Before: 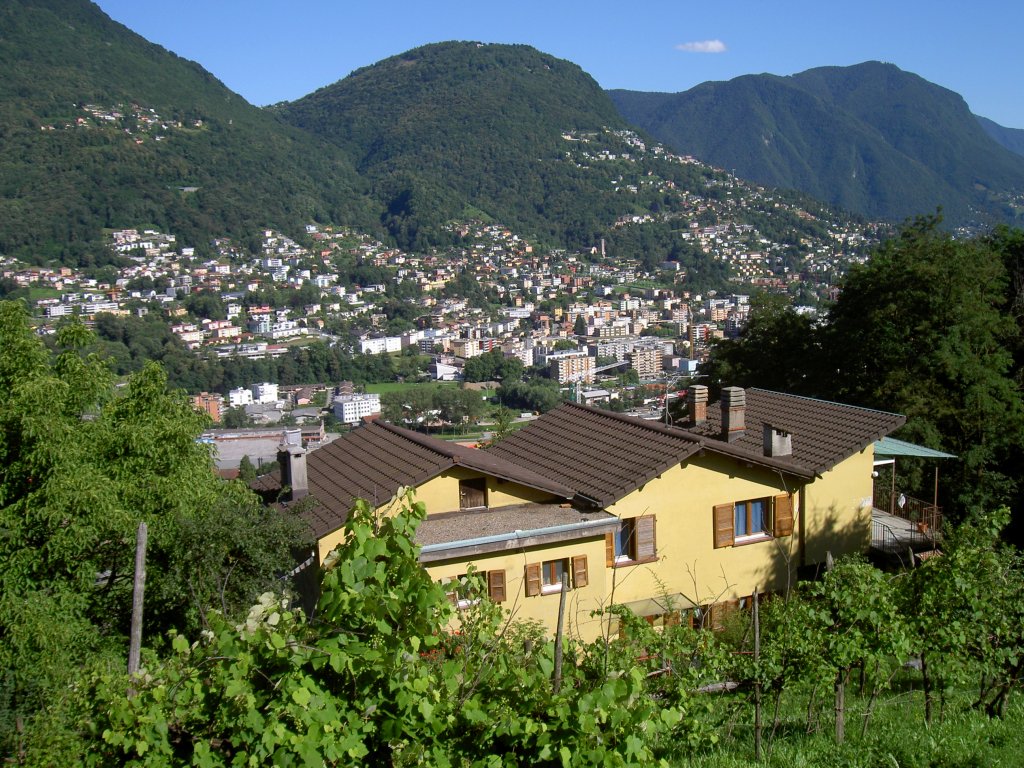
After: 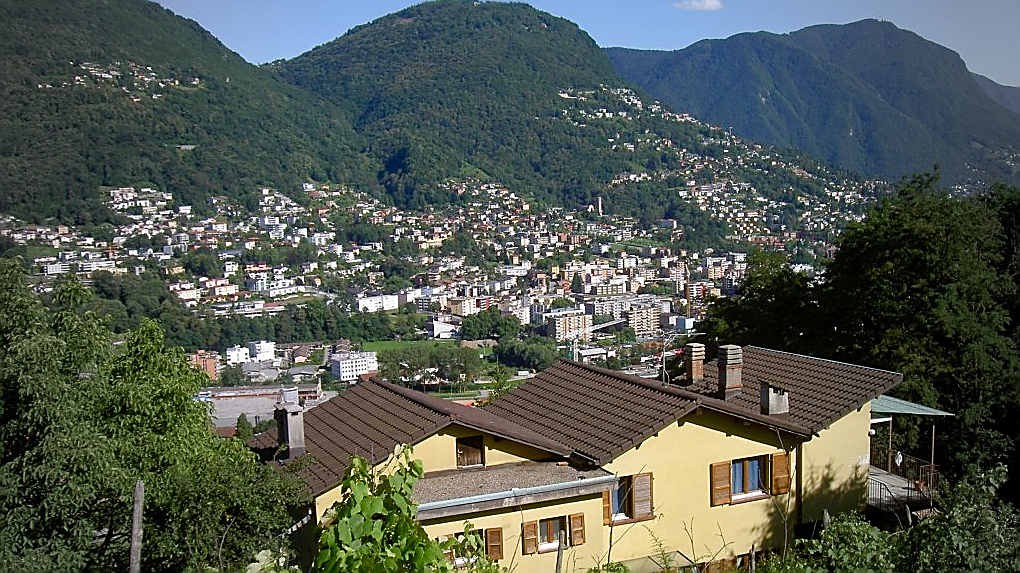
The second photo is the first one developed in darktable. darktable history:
sharpen: radius 1.351, amount 1.233, threshold 0.719
vignetting: fall-off start 64.35%, brightness -0.265, width/height ratio 0.887
color balance rgb: linear chroma grading › shadows -1.731%, linear chroma grading › highlights -14.24%, linear chroma grading › global chroma -9.515%, linear chroma grading › mid-tones -10.003%, perceptual saturation grading › global saturation 34.865%, perceptual saturation grading › highlights -29.826%, perceptual saturation grading › shadows 34.492%, global vibrance 8.501%
crop: left 0.345%, top 5.52%, bottom 19.742%
